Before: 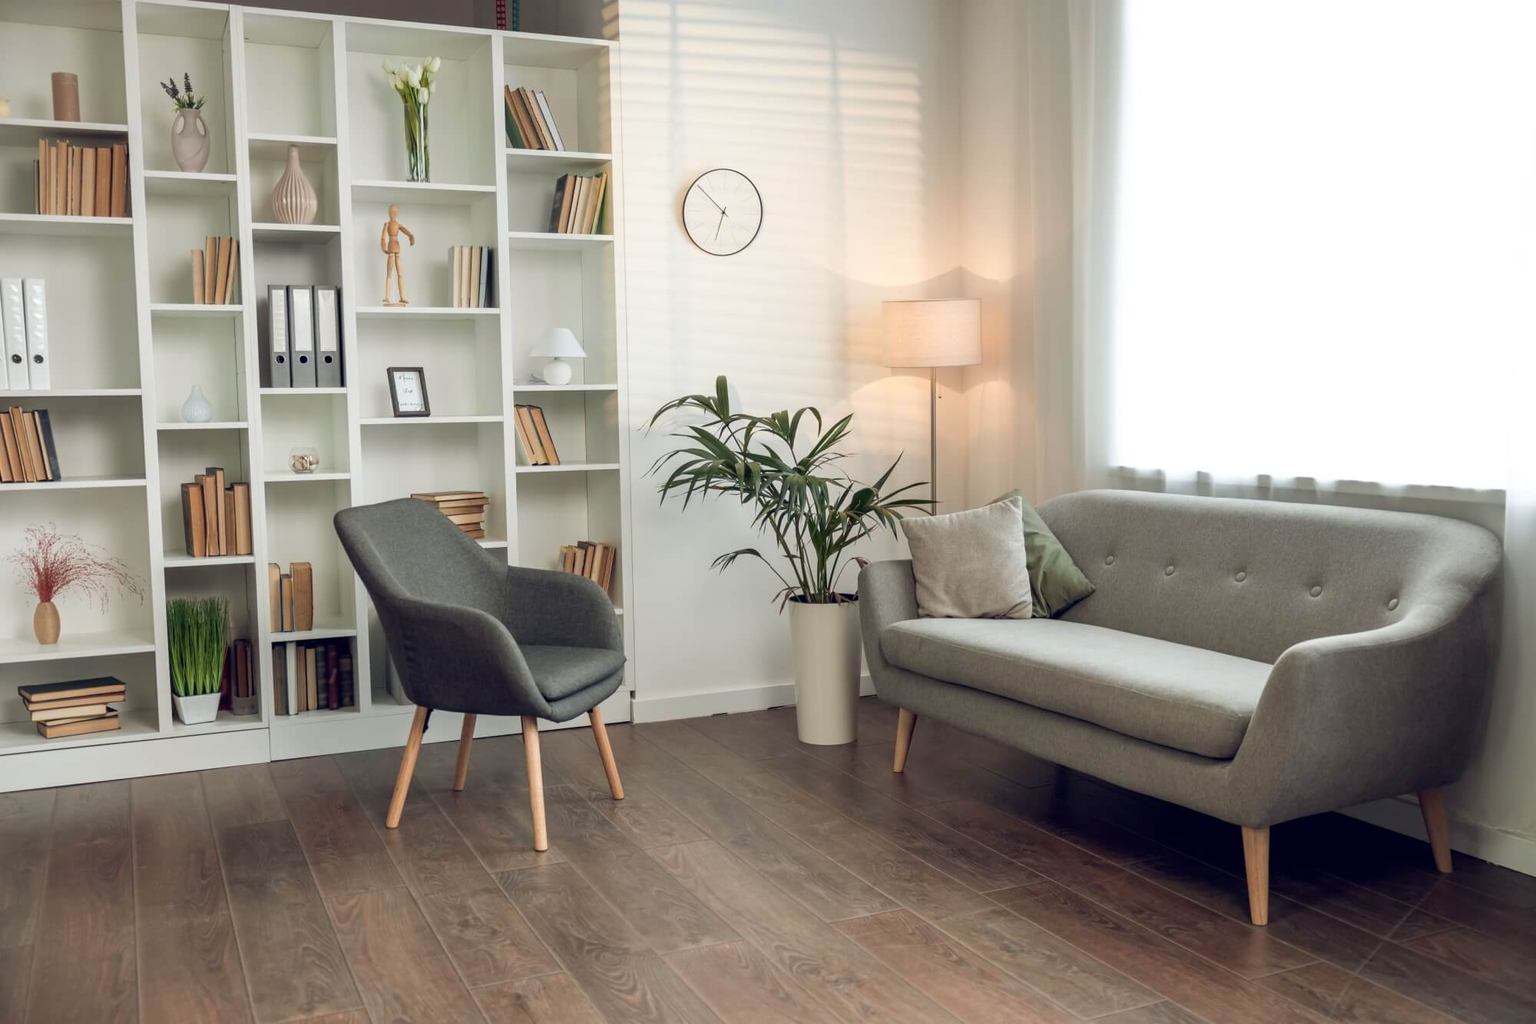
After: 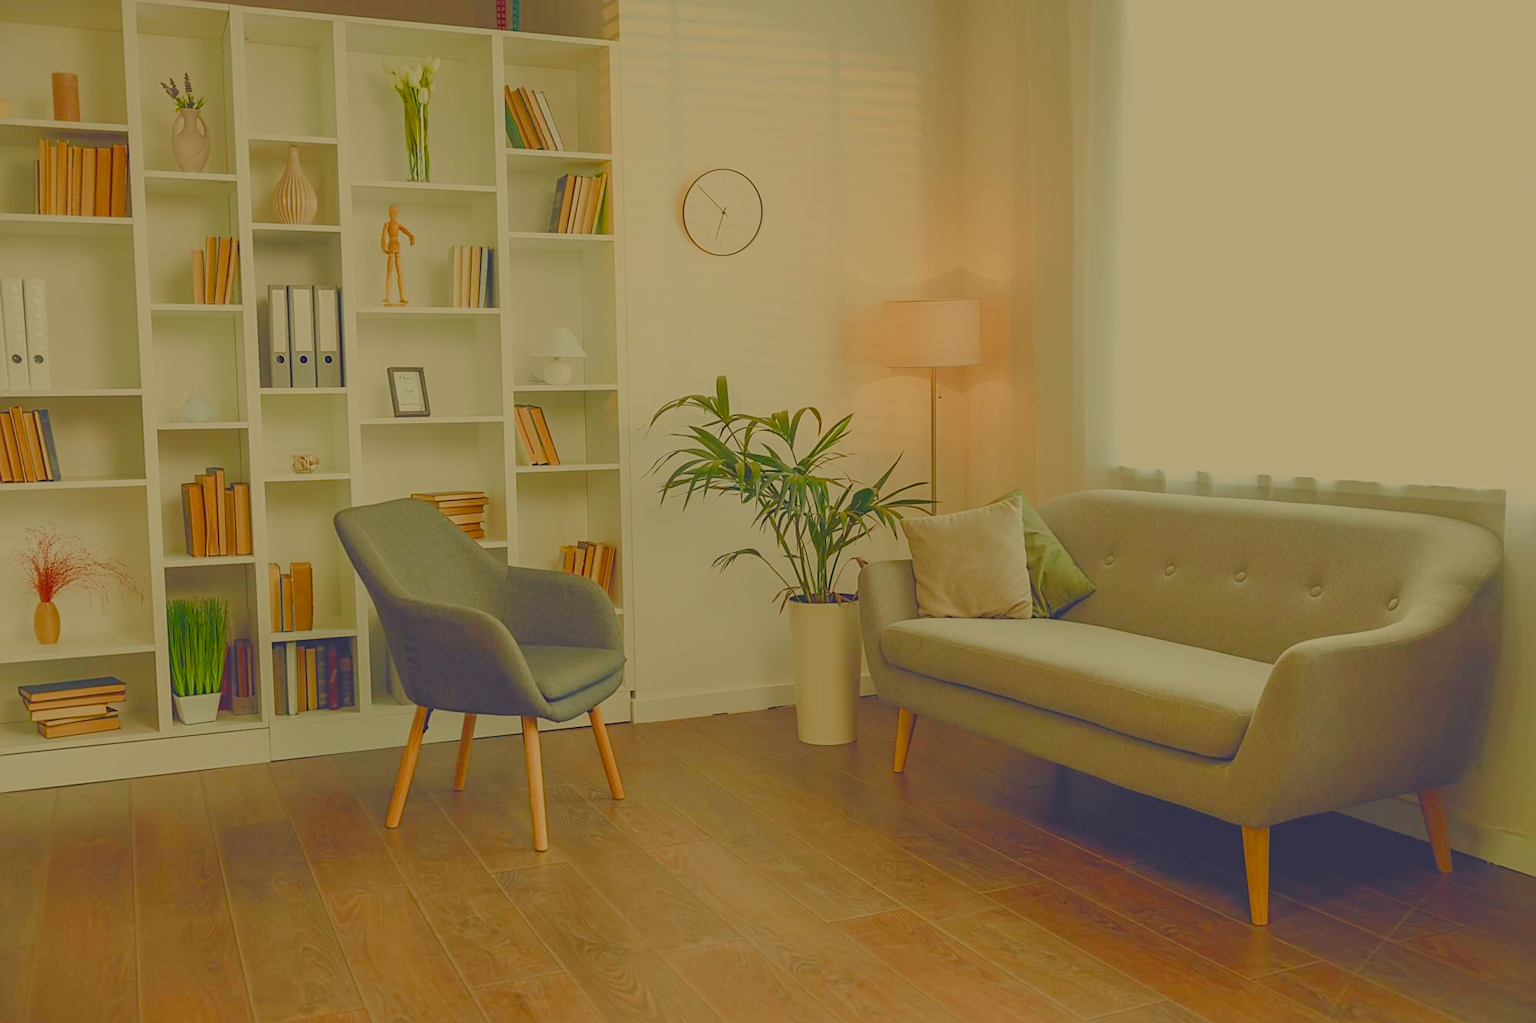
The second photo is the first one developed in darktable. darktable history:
color balance rgb: linear chroma grading › global chroma 18.9%, perceptual saturation grading › global saturation 20%, perceptual saturation grading › highlights -25%, perceptual saturation grading › shadows 50%, global vibrance 18.93%
exposure: black level correction -0.014, exposure -0.193 EV, compensate highlight preservation false
sharpen: on, module defaults
filmic rgb: black relative exposure -16 EV, white relative exposure 8 EV, threshold 3 EV, hardness 4.17, latitude 50%, contrast 0.5, color science v5 (2021), contrast in shadows safe, contrast in highlights safe, enable highlight reconstruction true
white balance: red 1.08, blue 0.791
